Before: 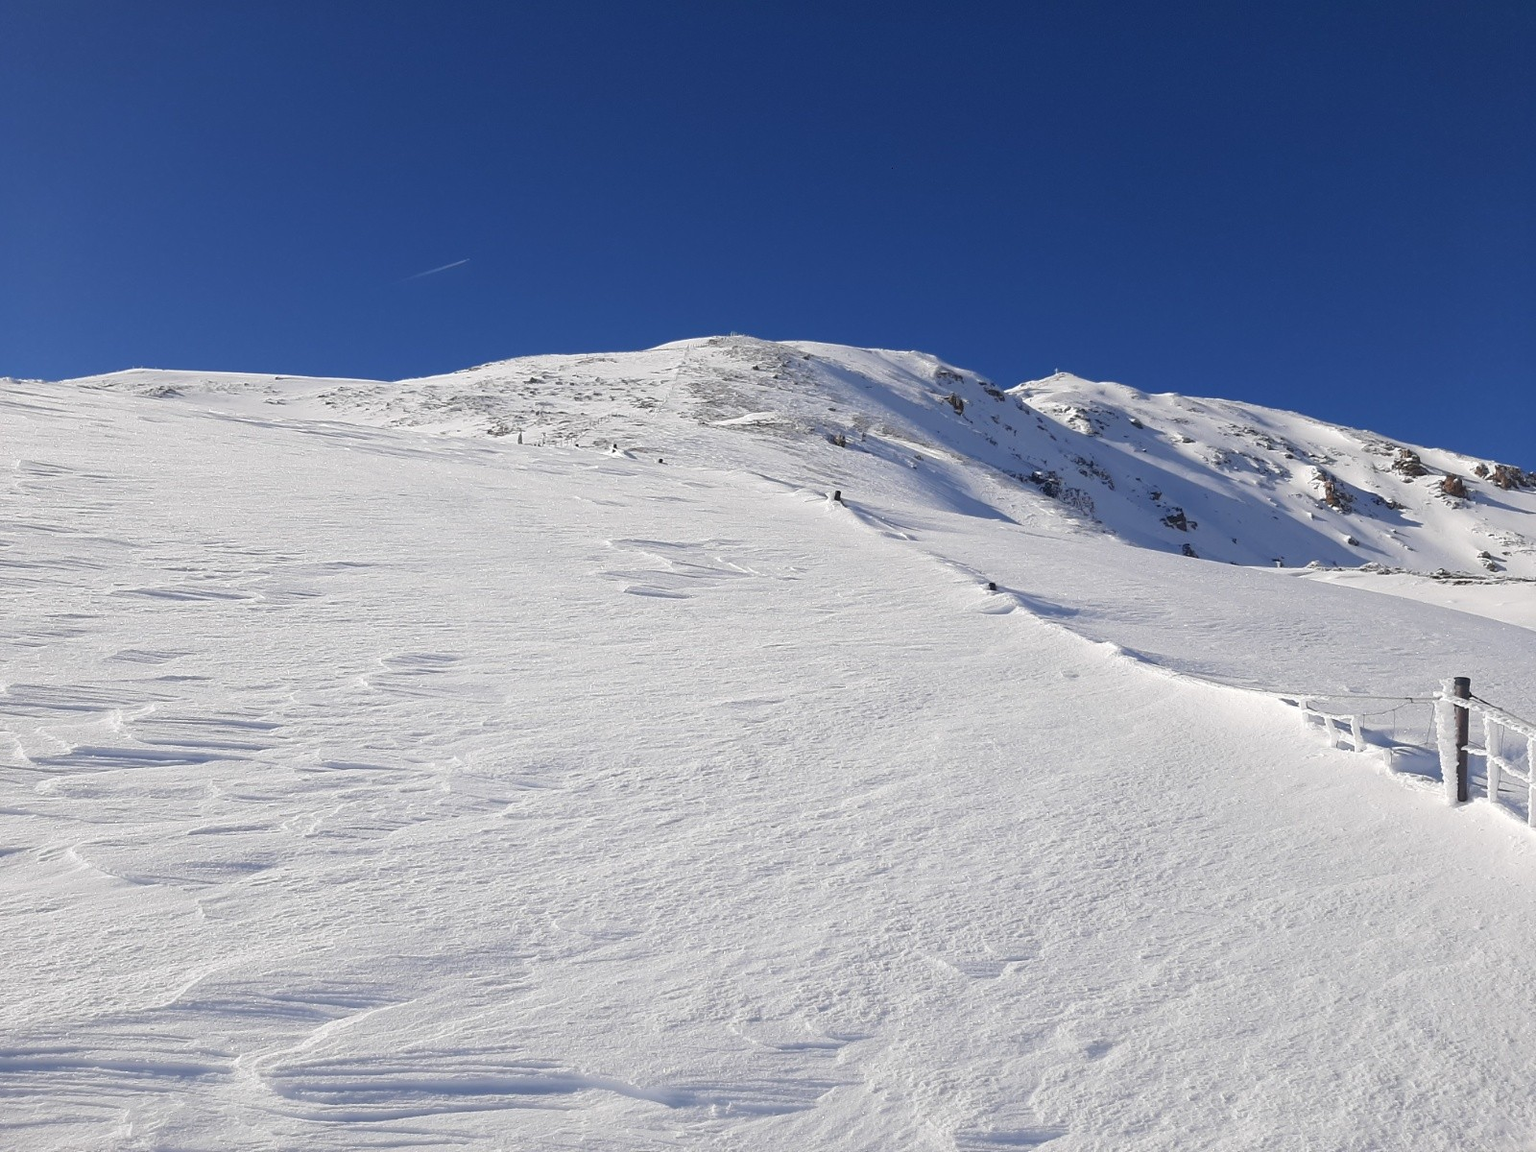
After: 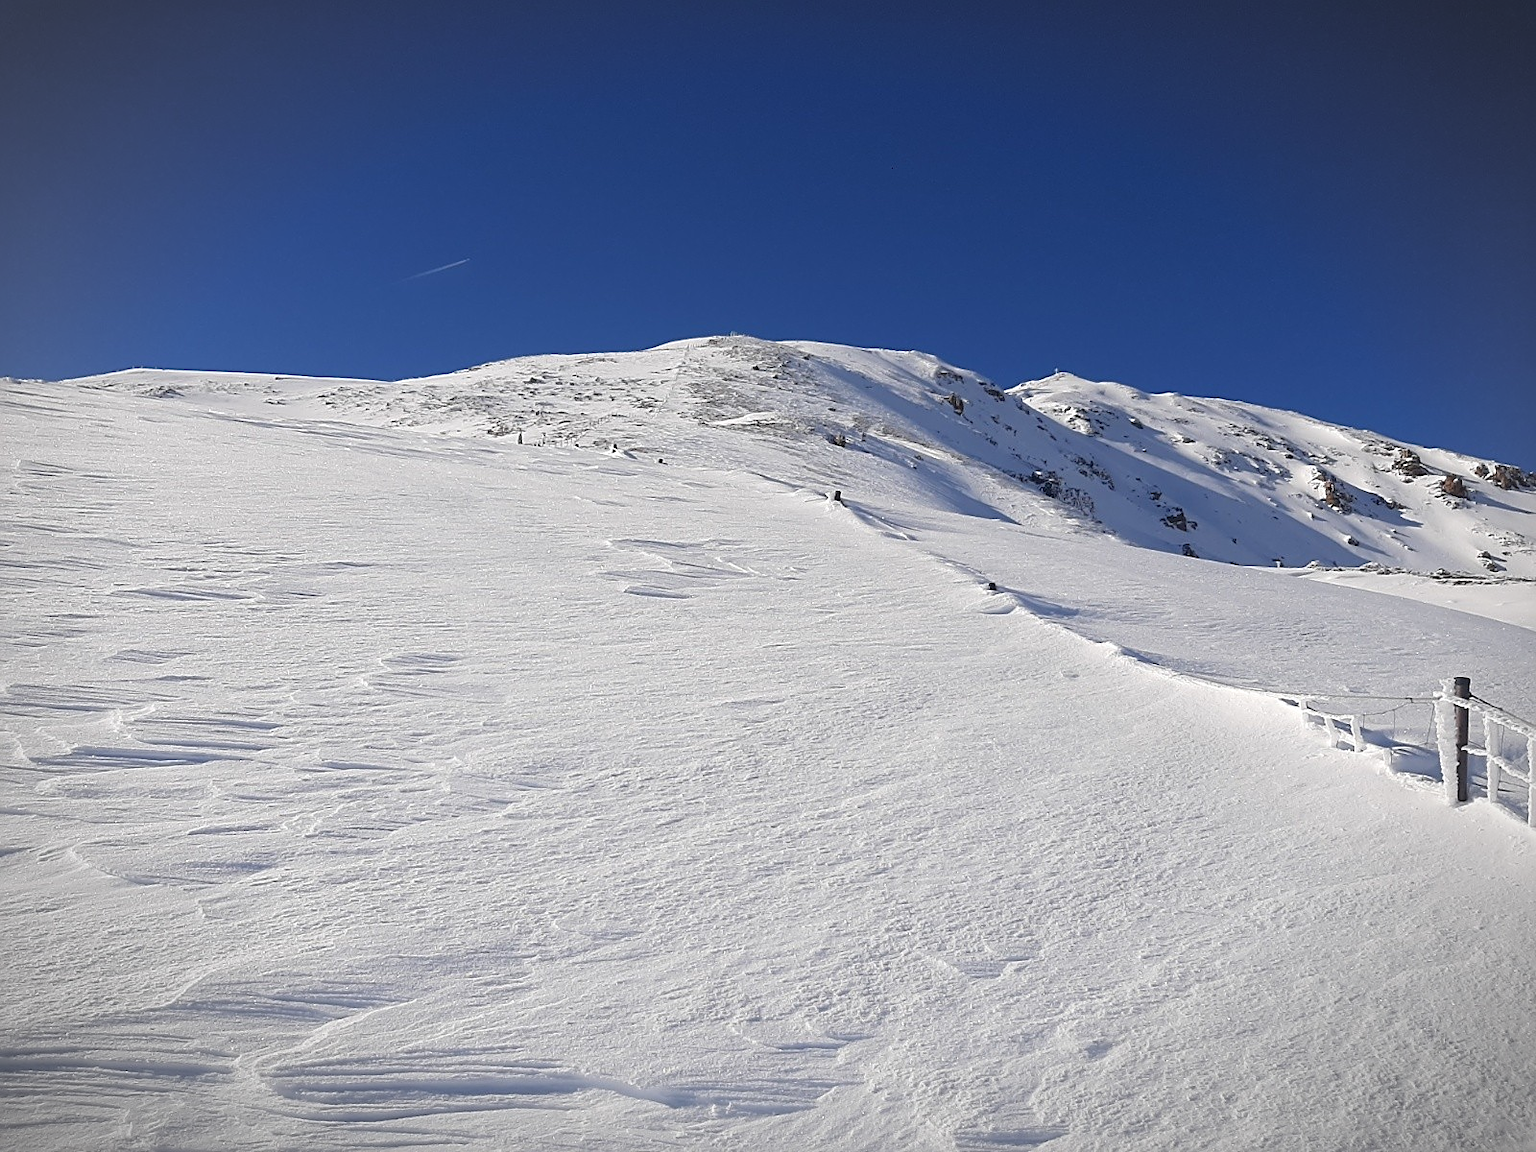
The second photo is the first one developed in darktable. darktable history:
sharpen: on, module defaults
vignetting: fall-off start 86.09%, automatic ratio true
